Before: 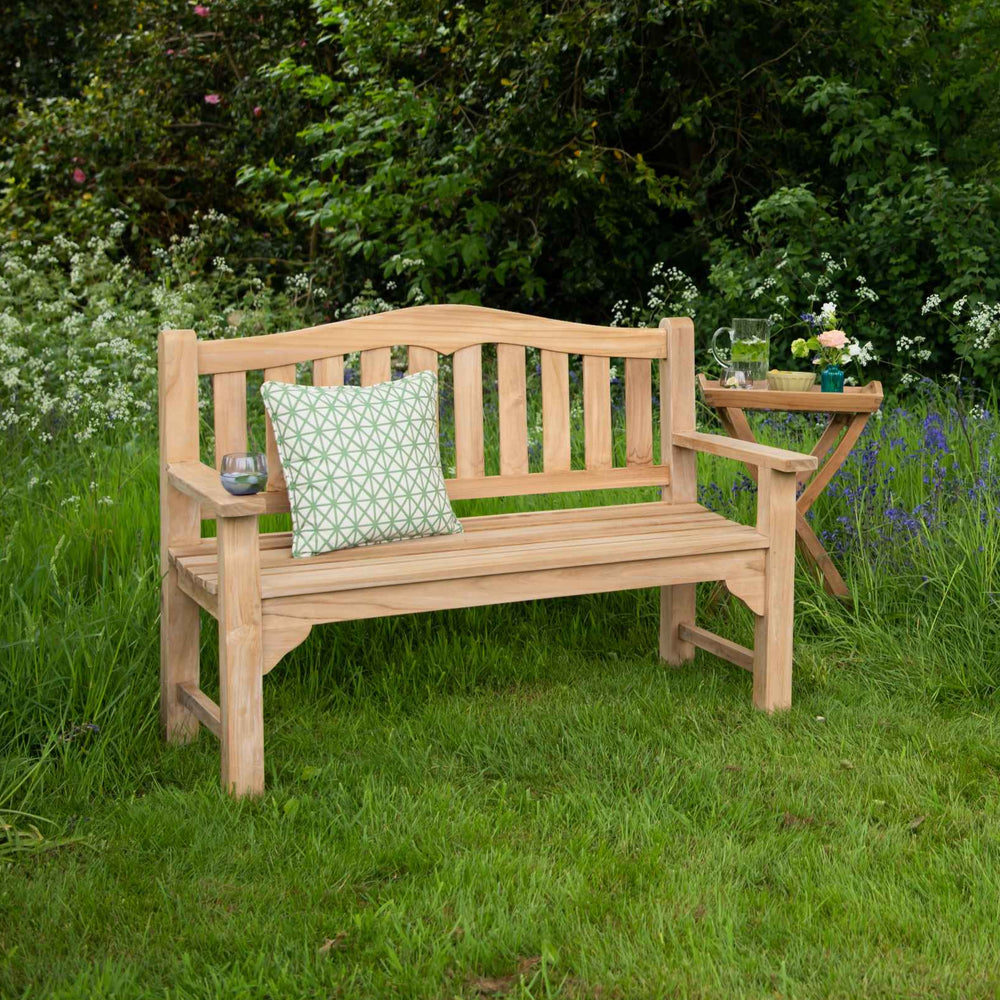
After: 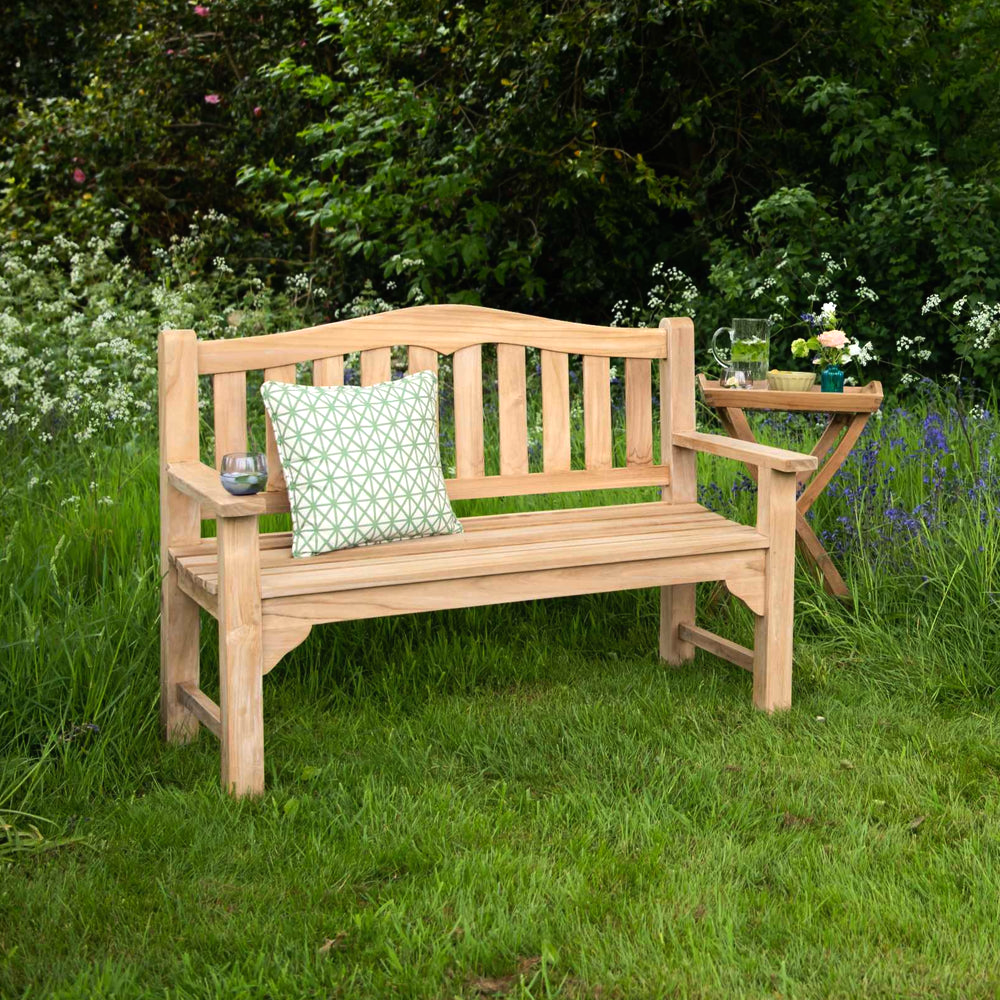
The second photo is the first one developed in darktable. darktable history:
local contrast: mode bilateral grid, contrast 100, coarseness 99, detail 91%, midtone range 0.2
tone equalizer: -8 EV -0.438 EV, -7 EV -0.429 EV, -6 EV -0.315 EV, -5 EV -0.189 EV, -3 EV 0.231 EV, -2 EV 0.309 EV, -1 EV 0.399 EV, +0 EV 0.405 EV, edges refinement/feathering 500, mask exposure compensation -1.57 EV, preserve details no
